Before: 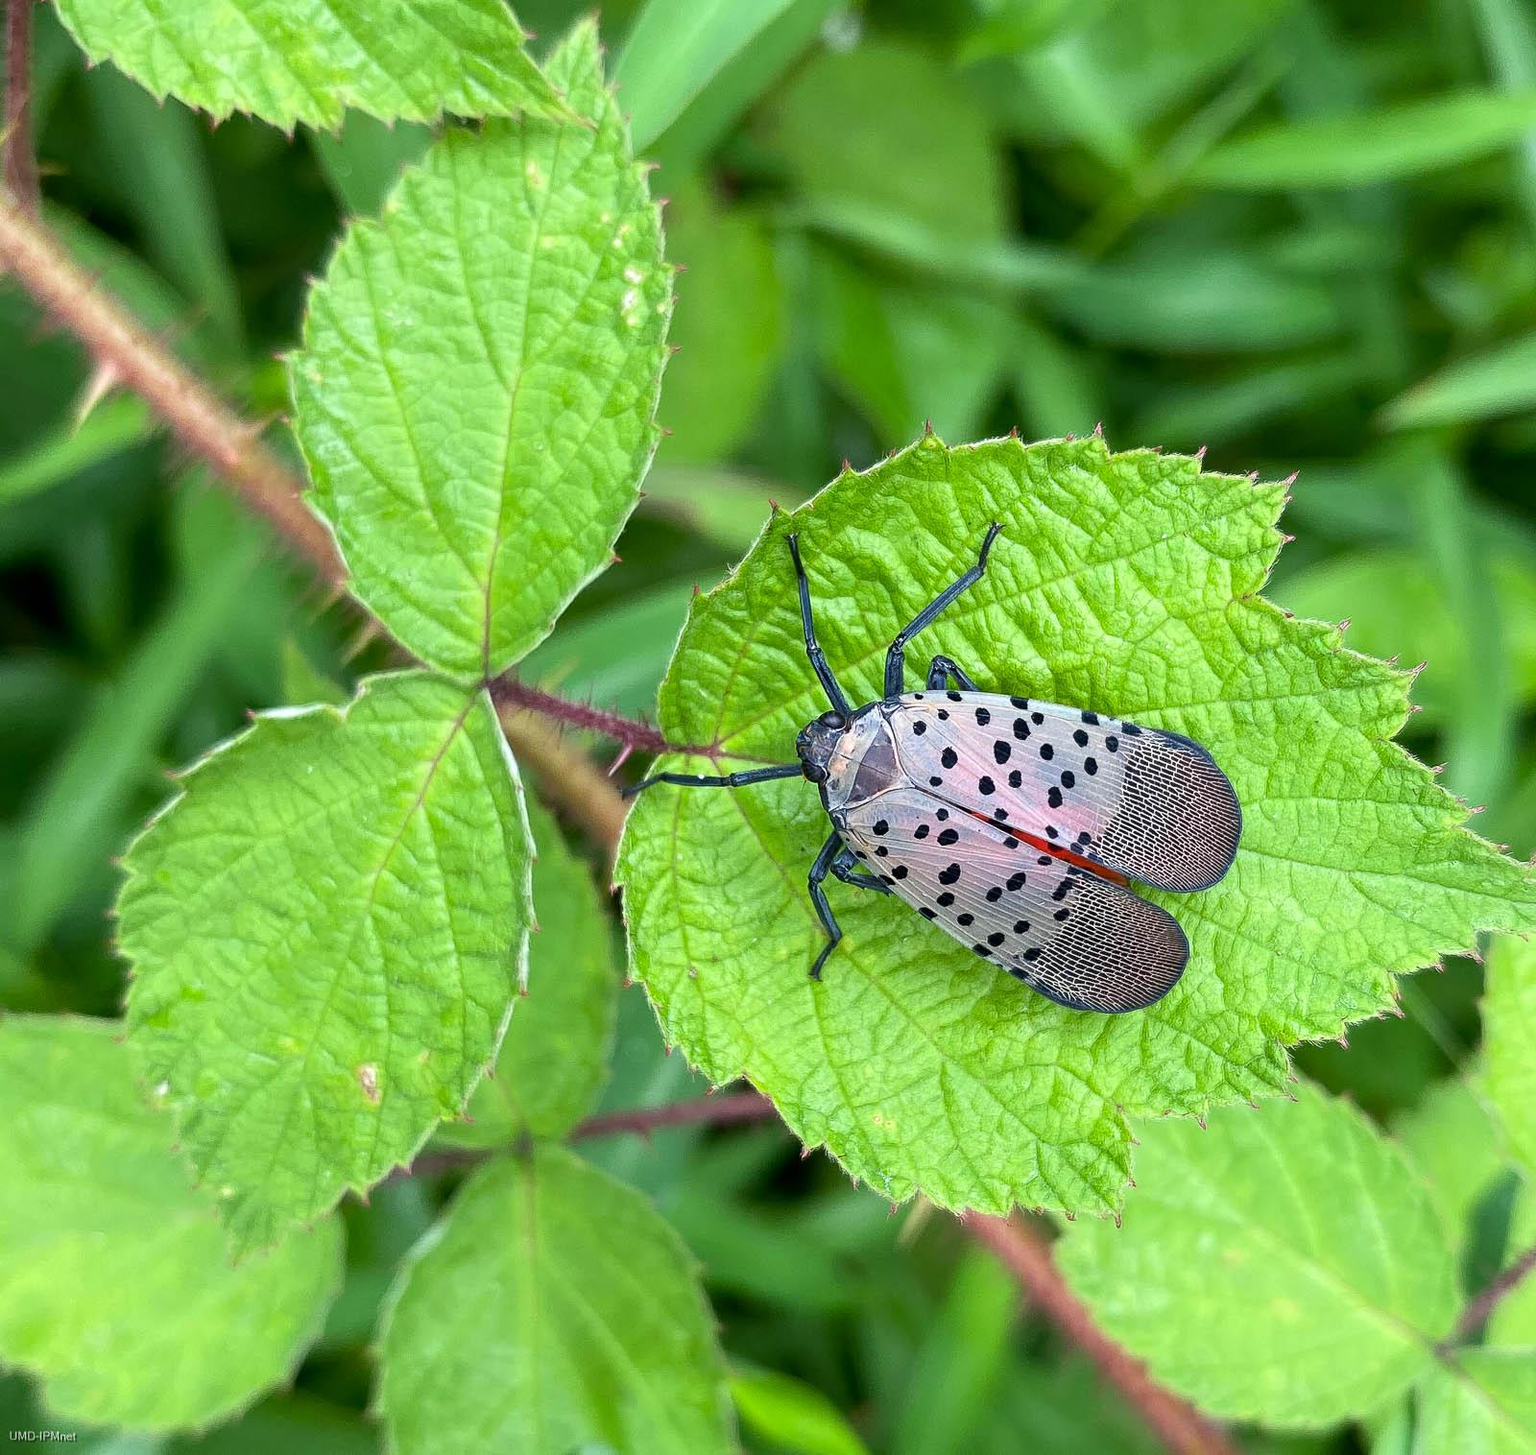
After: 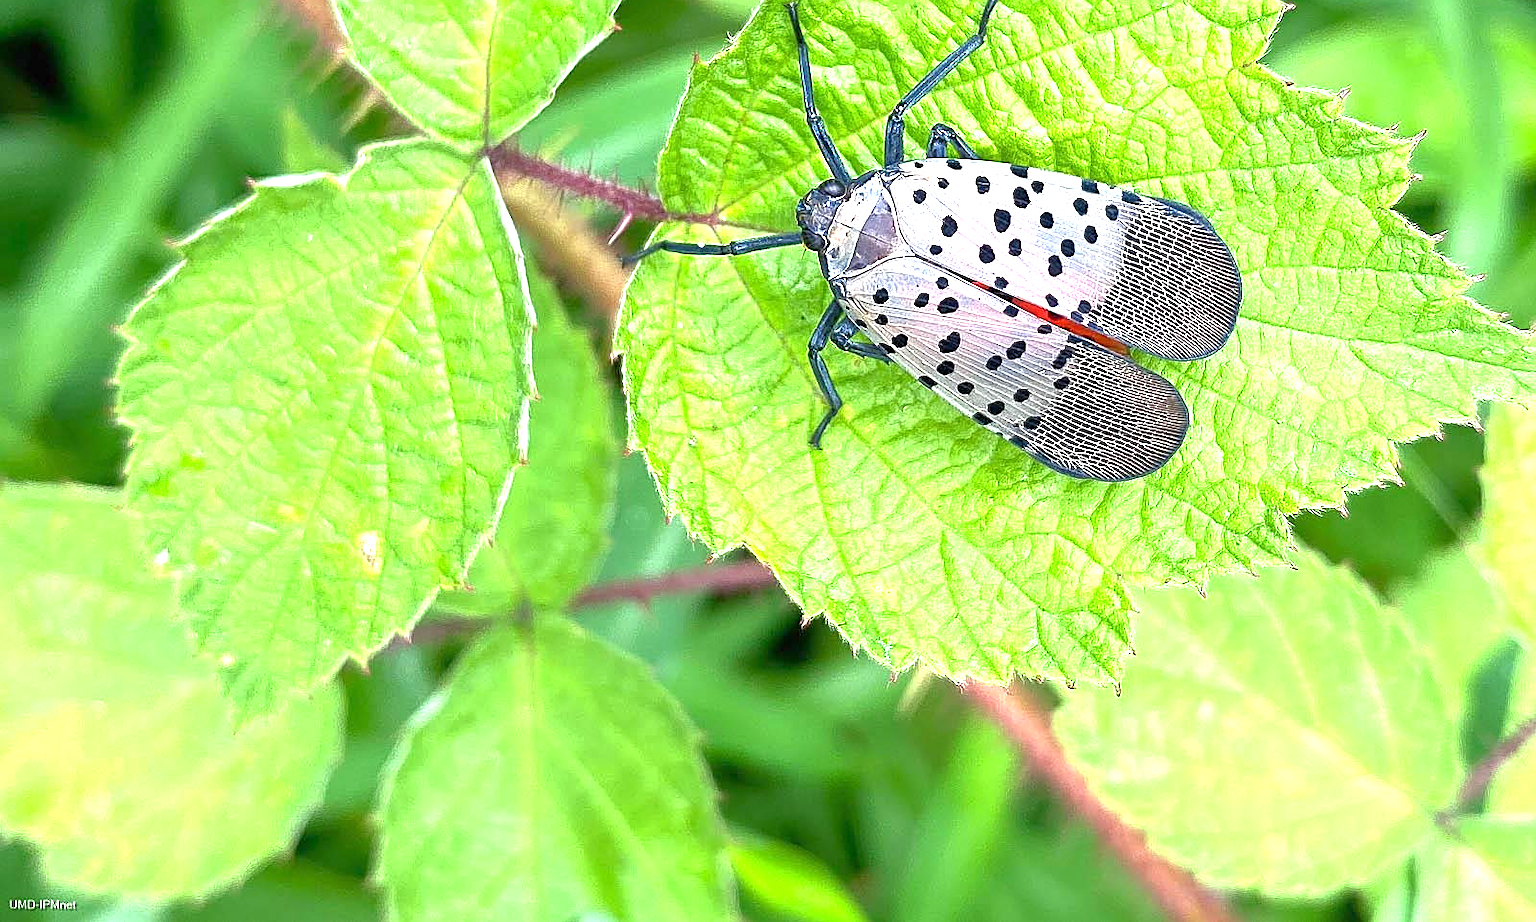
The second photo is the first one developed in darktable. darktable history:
crop and rotate: top 36.551%
exposure: black level correction 0, exposure 1.392 EV, compensate highlight preservation false
tone equalizer: -8 EV 0.237 EV, -7 EV 0.455 EV, -6 EV 0.425 EV, -5 EV 0.268 EV, -3 EV -0.275 EV, -2 EV -0.438 EV, -1 EV -0.421 EV, +0 EV -0.23 EV, edges refinement/feathering 500, mask exposure compensation -1.57 EV, preserve details no
sharpen: on, module defaults
levels: levels [0, 0.492, 0.984]
